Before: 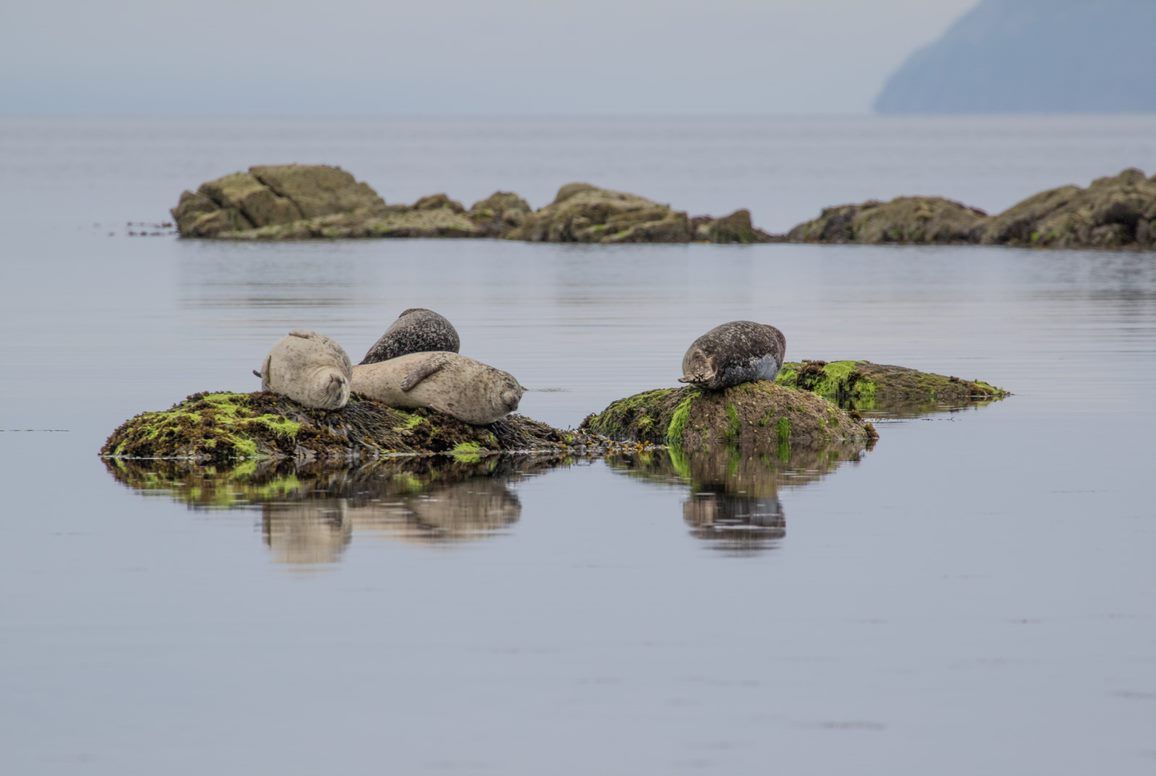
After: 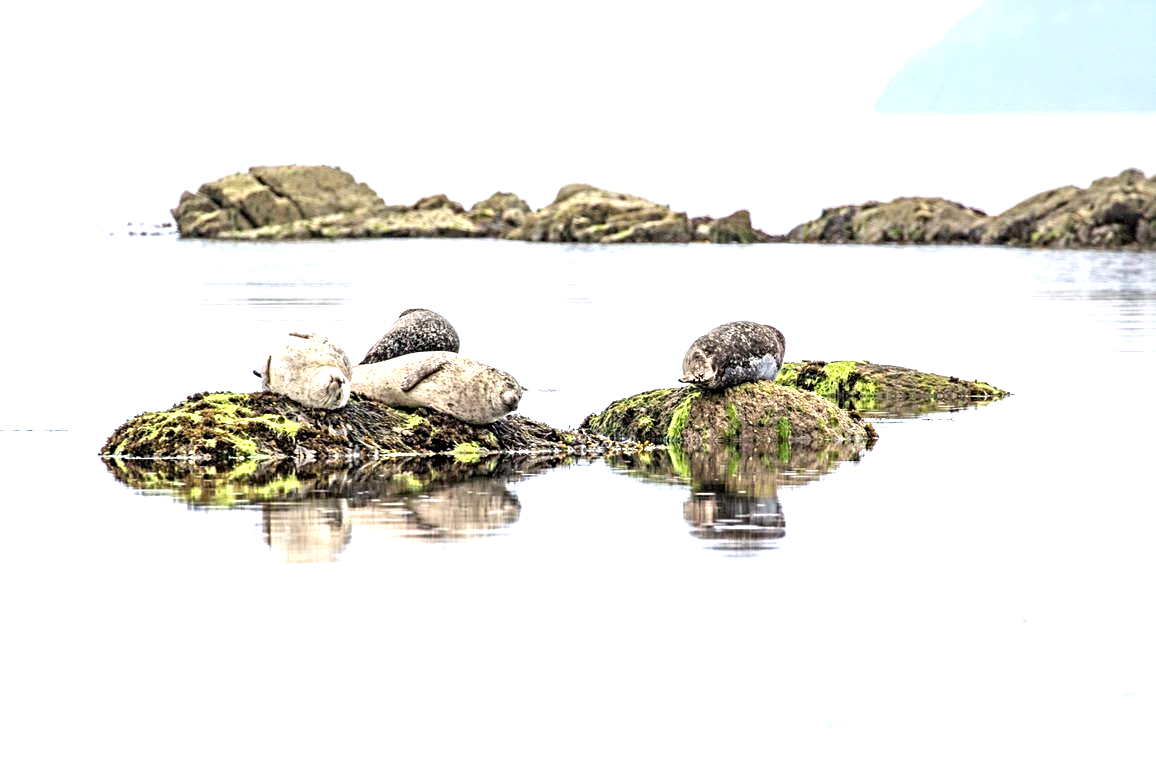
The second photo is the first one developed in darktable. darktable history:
sharpen: radius 4.883
tone equalizer: -8 EV -0.417 EV, -7 EV -0.389 EV, -6 EV -0.333 EV, -5 EV -0.222 EV, -3 EV 0.222 EV, -2 EV 0.333 EV, -1 EV 0.389 EV, +0 EV 0.417 EV, edges refinement/feathering 500, mask exposure compensation -1.57 EV, preserve details no
exposure: black level correction 0, exposure 1.2 EV, compensate highlight preservation false
